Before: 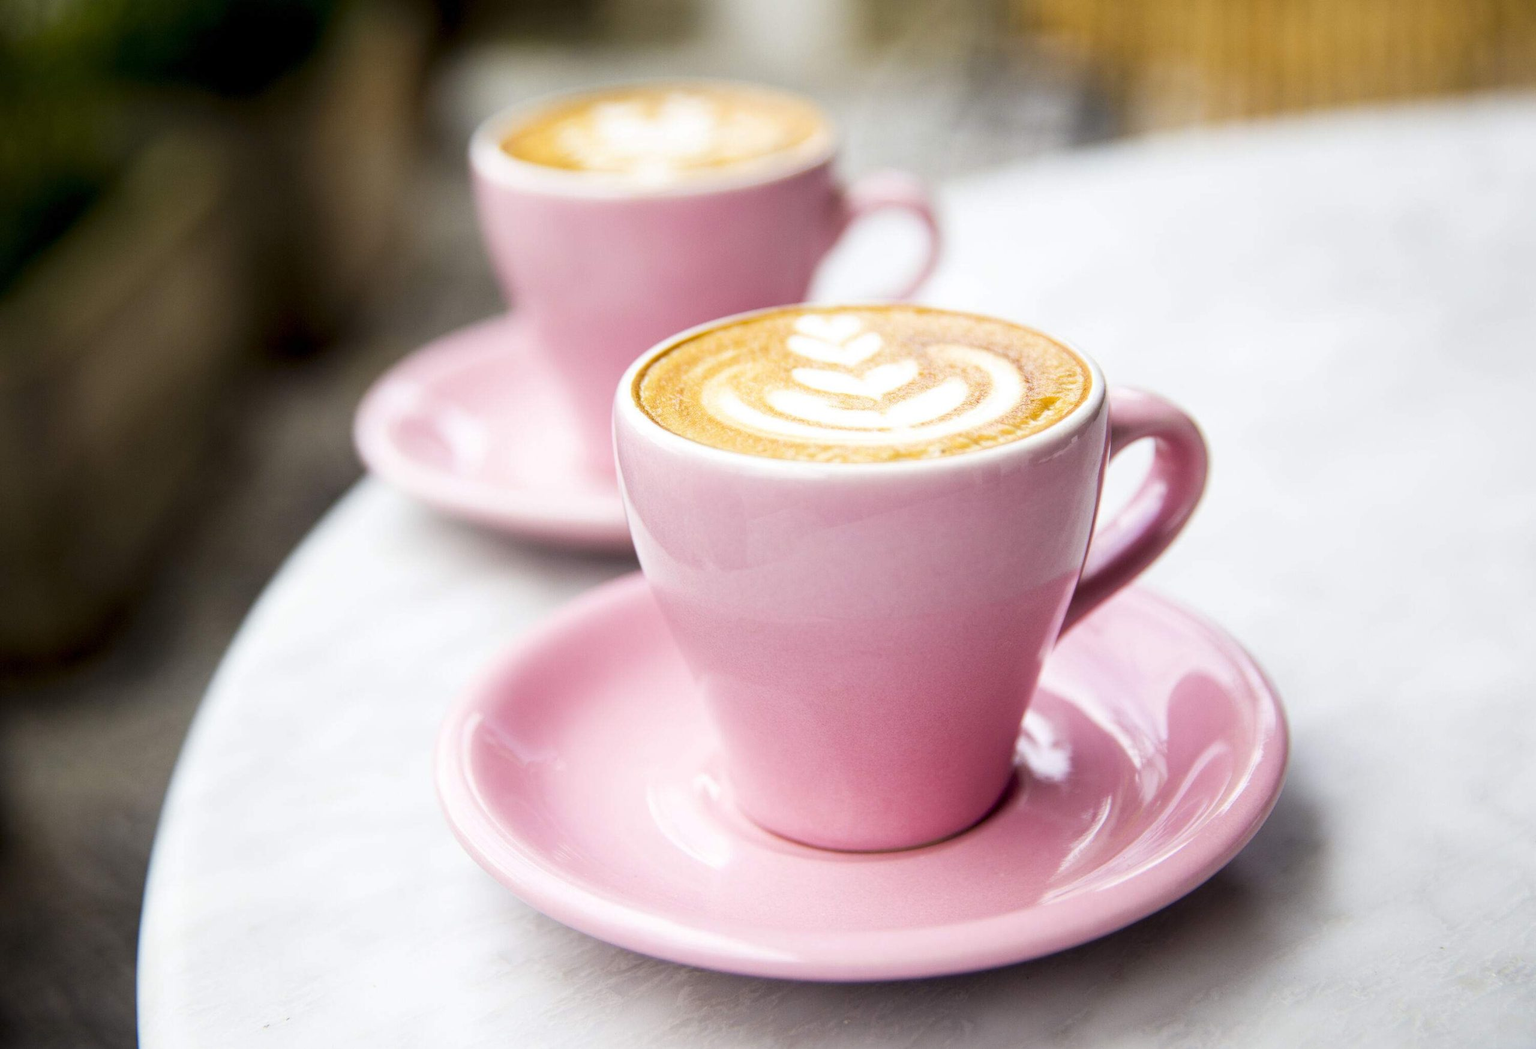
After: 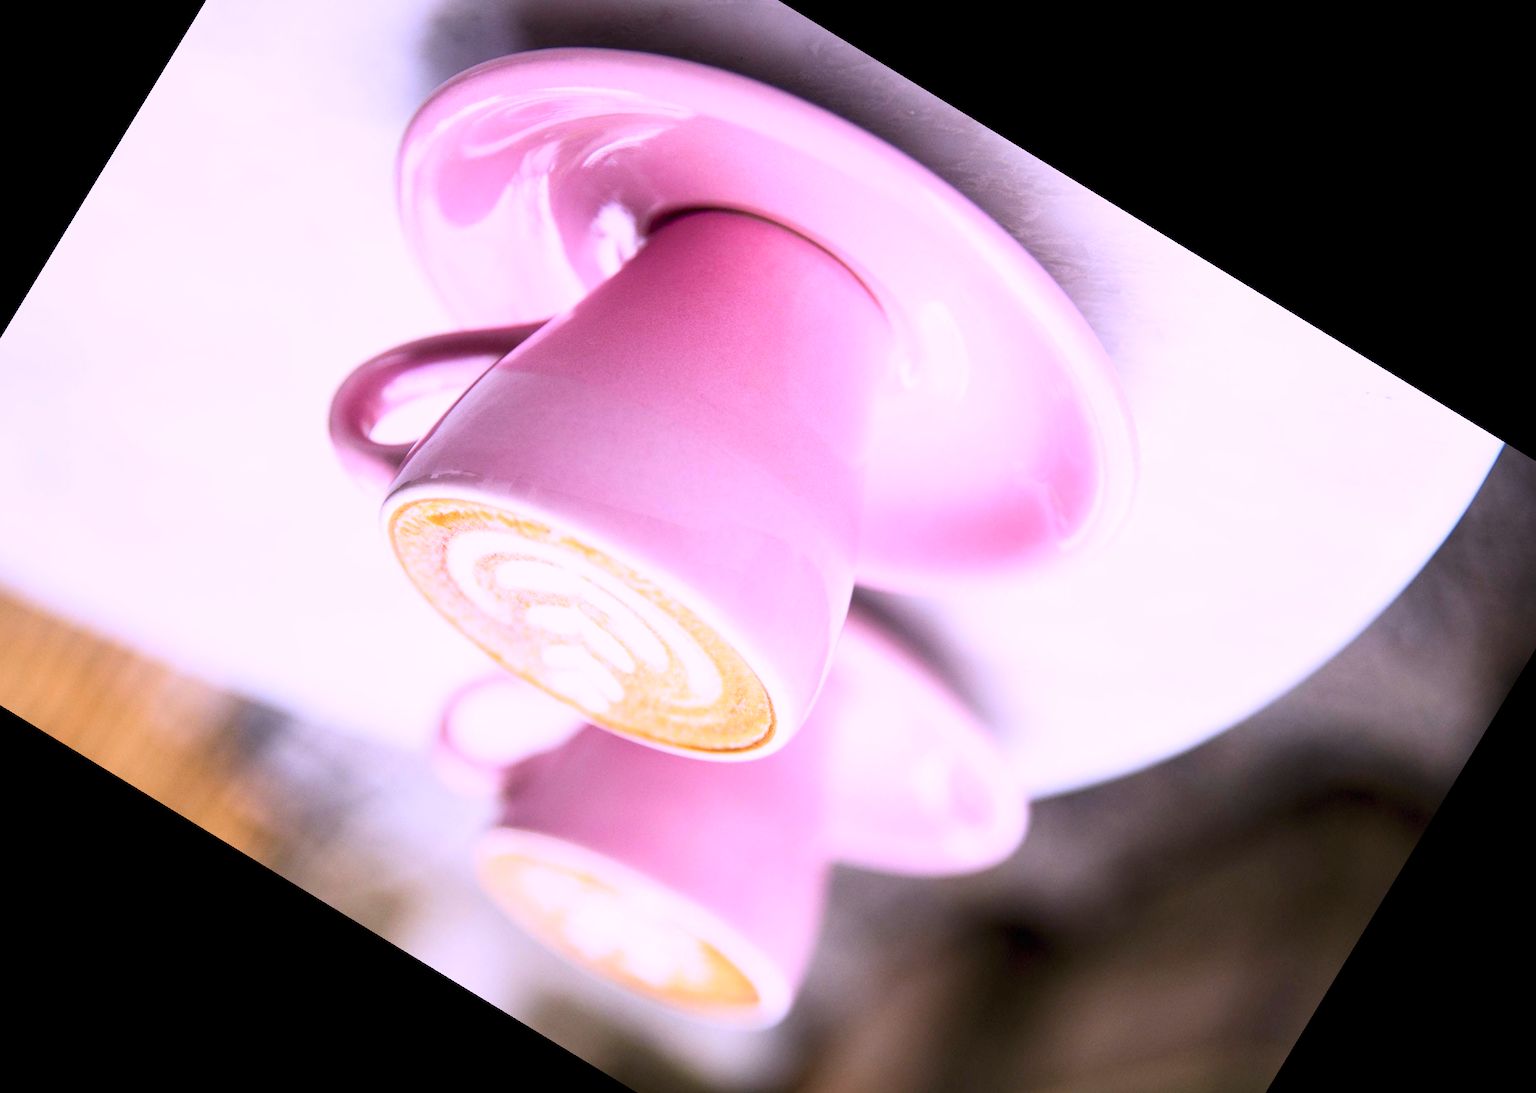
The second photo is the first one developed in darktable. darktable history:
contrast brightness saturation: contrast 0.2, brightness 0.16, saturation 0.22
crop and rotate: angle 148.68°, left 9.111%, top 15.603%, right 4.588%, bottom 17.041%
color correction: highlights a* 15.03, highlights b* -25.07
